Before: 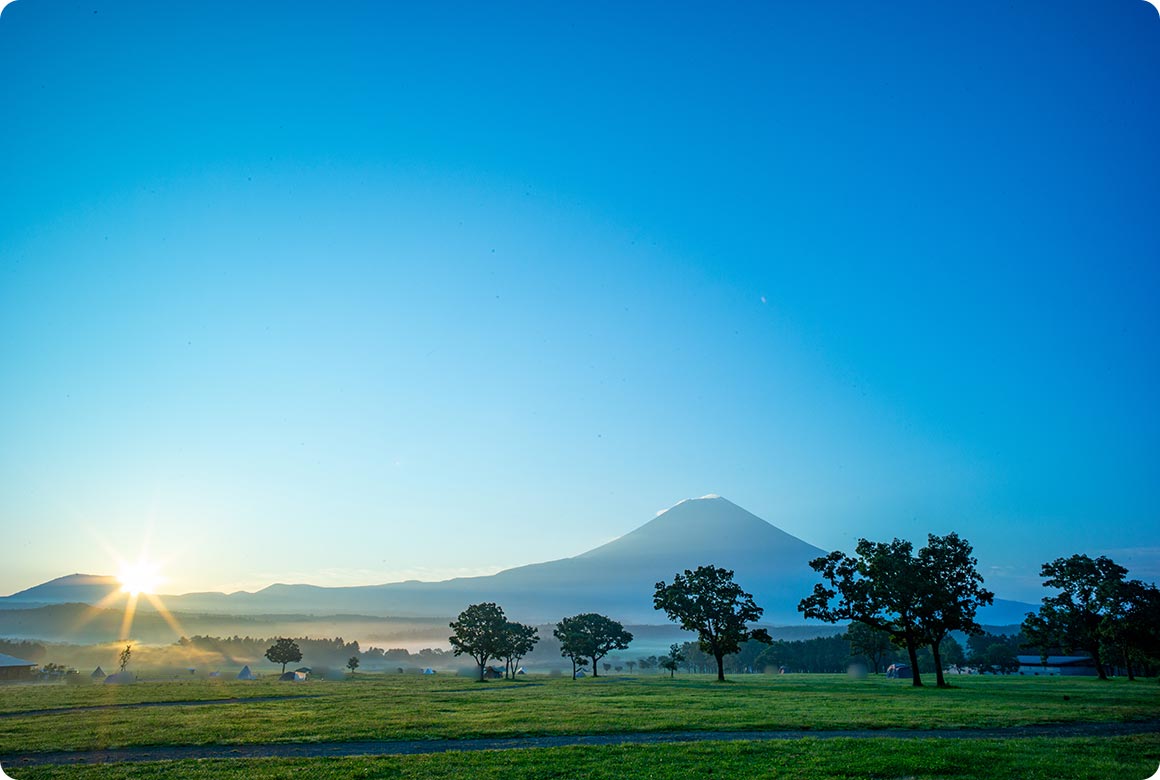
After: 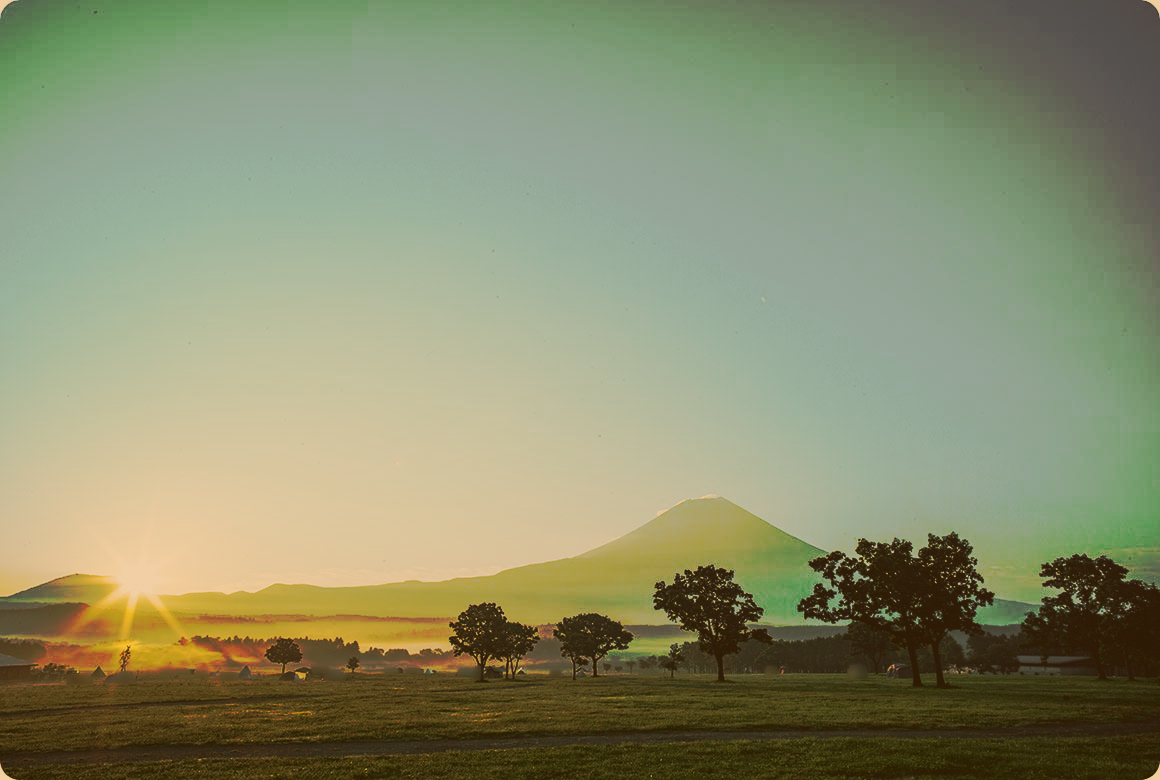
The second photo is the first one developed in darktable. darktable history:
tone curve: curves: ch0 [(0, 0) (0.003, 0.002) (0.011, 0.009) (0.025, 0.02) (0.044, 0.036) (0.069, 0.057) (0.1, 0.082) (0.136, 0.112) (0.177, 0.146) (0.224, 0.184) (0.277, 0.228) (0.335, 0.276) (0.399, 0.328) (0.468, 0.385) (0.543, 0.608) (0.623, 0.677) (0.709, 0.75) (0.801, 0.829) (0.898, 0.912) (1, 1)], preserve colors none
color look up table: target L [79.35, 78.76, 77.36, 73.45, 73.17, 70.63, 66.43, 65.39, 60.8, 50.4, 46, 34.75, 27.65, 200, 78.65, 74.11, 67.27, 69.57, 62.61, 61.76, 60.93, 61.36, 49.21, 53.76, 56.78, 47.65, 26.45, 15.04, 80.61, 71.89, 69.11, 65.58, 58.55, 54.62, 59.47, 55.26, 47.78, 46.15, 29.06, 42.93, 27.73, 28.45, 25.03, 72.9, 72.74, 60.17, 62.15, 55.75, 32.77], target a [3.146, -2.085, -3.057, -31.75, -32.15, 3.448, -16.28, -20.38, 4.233, -18.55, 8.189, -8.39, 9.898, 0, 12.59, 8.413, 16.45, 29.28, 15.7, 26.08, 52.31, 44.9, 14.7, 25.78, 39.17, 38.52, 22.77, 12.94, 12.25, 23, 33.29, 45.42, 56.38, 17.76, 30.74, 14.98, 30.12, 45.61, 10.35, 12.93, 21.64, 8.858, 21.7, -24, 4.275, -25.51, -9.29, -13.15, -2.928], target b [47.45, 31.3, 64.74, 22.04, 37.66, 55.01, 41.17, 51.98, 36.53, 42.31, 45.02, 30.4, 32.21, 0, 42.55, 65.69, 32.35, 45.9, 47.83, 51.7, 28.69, 42.66, 29.58, 39.23, 34.17, 40.48, 30.65, 19.54, 29.15, 18.32, 26.91, 10.5, -2.033, 11.92, -0.245, 1.127, 16.69, 15, 24.63, -6.178, 22.41, 6.82, 16.26, 17.77, 21.1, 21.77, 5.527, 12.05, 17.51], num patches 49
